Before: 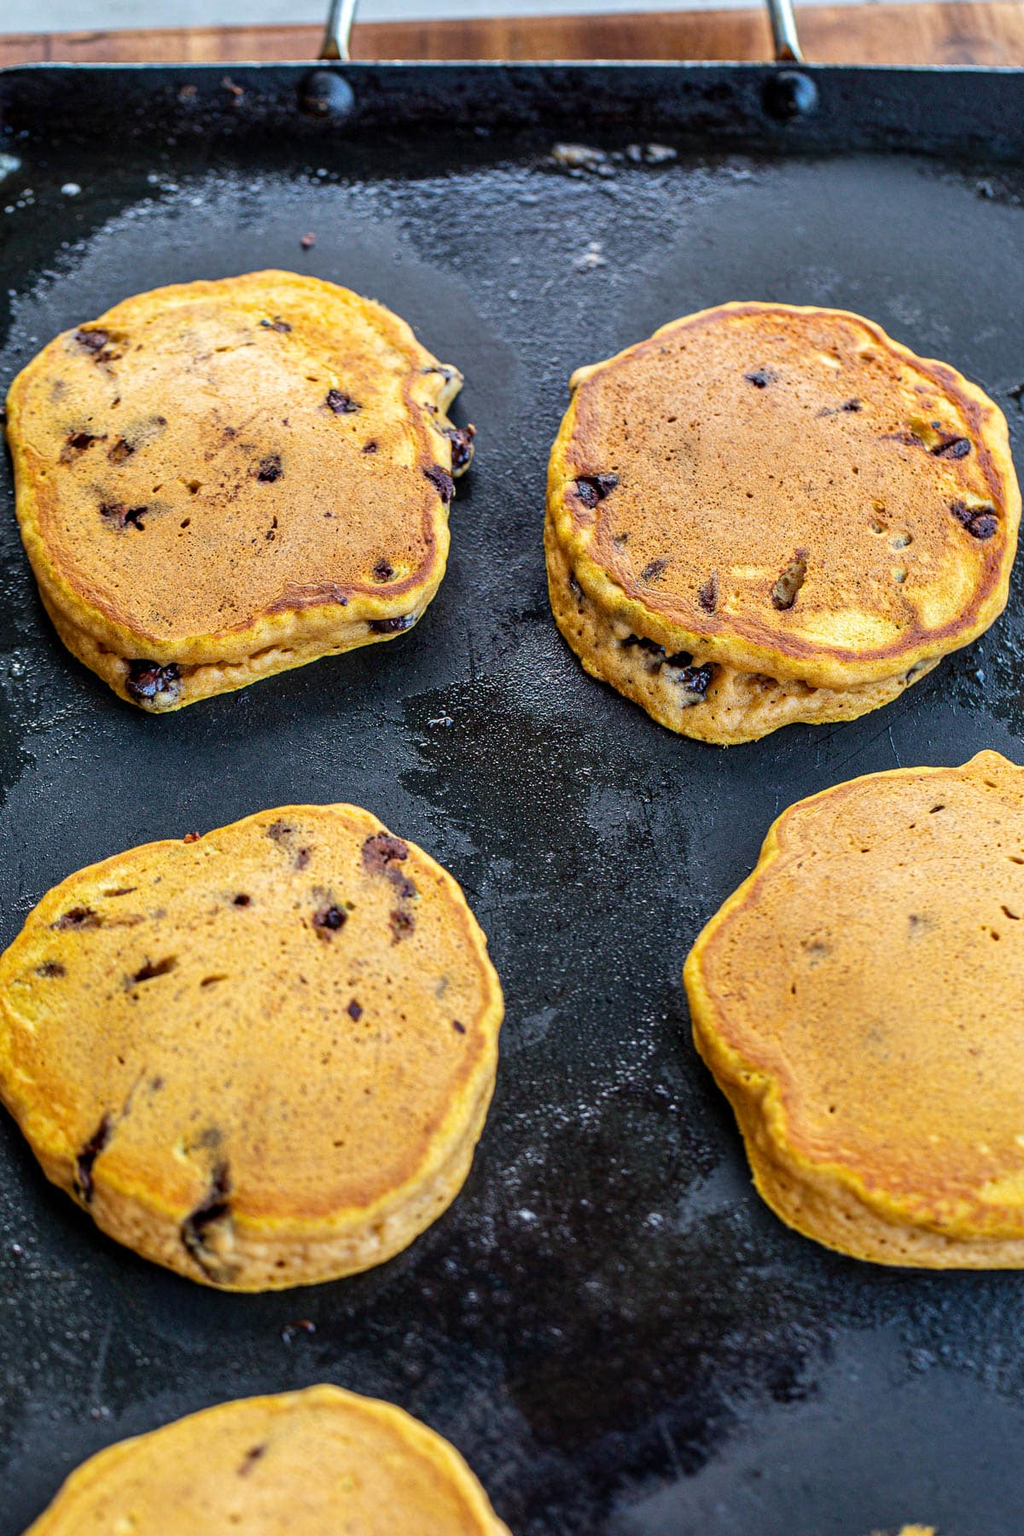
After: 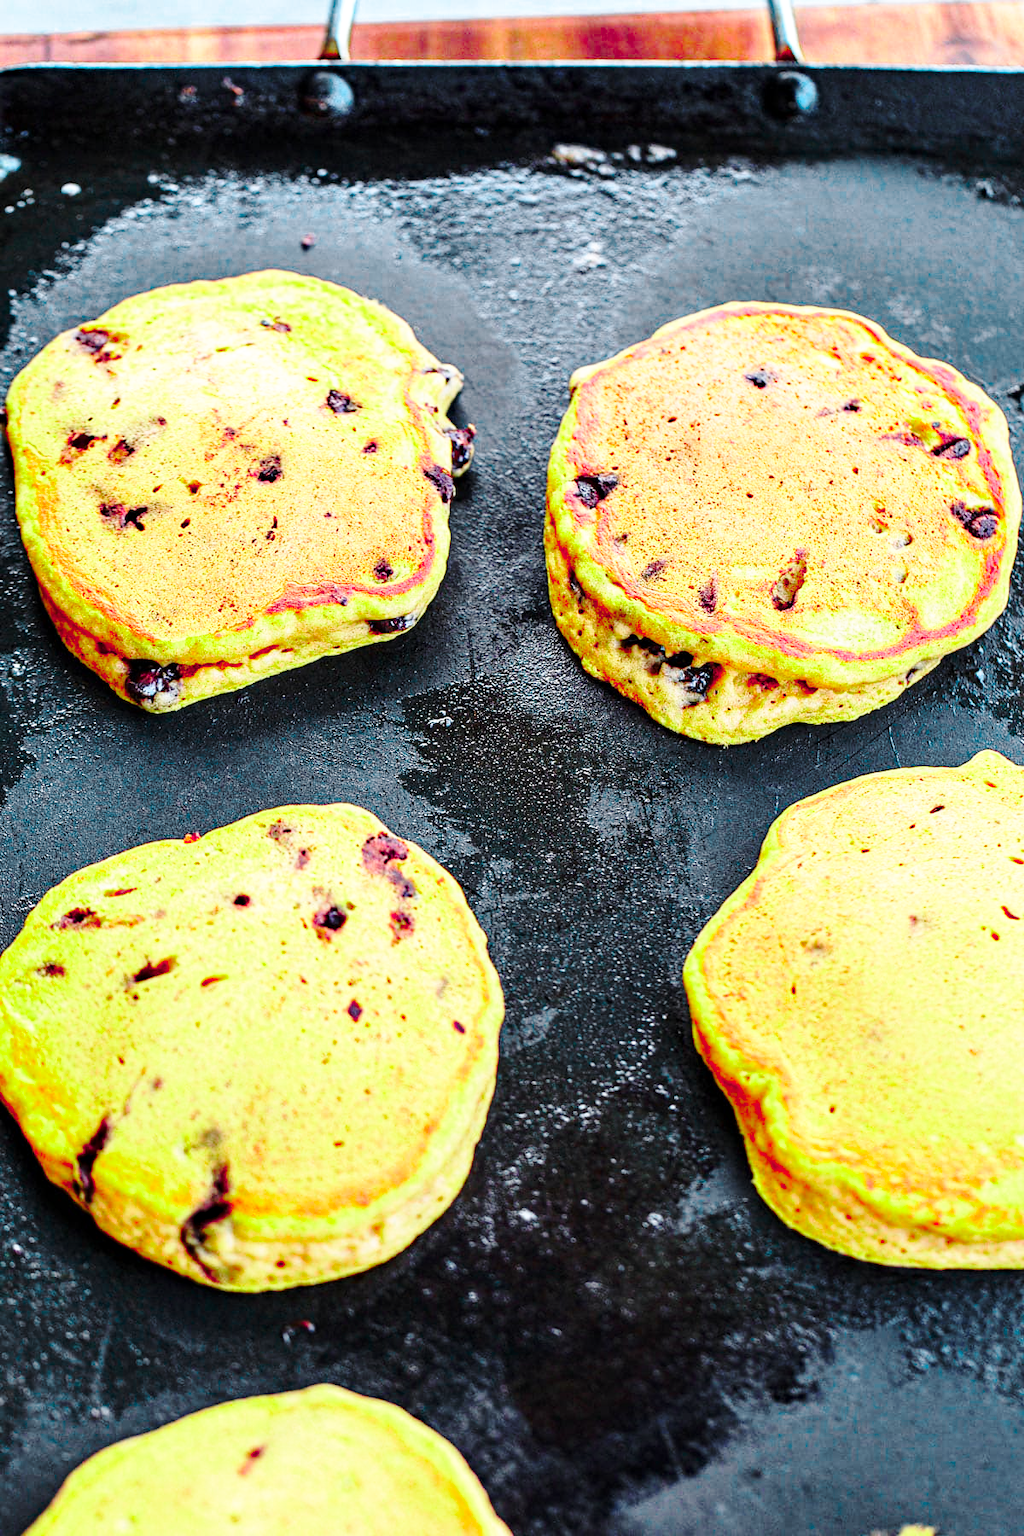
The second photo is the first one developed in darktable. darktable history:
base curve: curves: ch0 [(0, 0) (0.032, 0.037) (0.105, 0.228) (0.435, 0.76) (0.856, 0.983) (1, 1)], preserve colors none
color zones: curves: ch0 [(0, 0.533) (0.126, 0.533) (0.234, 0.533) (0.368, 0.357) (0.5, 0.5) (0.625, 0.5) (0.74, 0.637) (0.875, 0.5)]; ch1 [(0.004, 0.708) (0.129, 0.662) (0.25, 0.5) (0.375, 0.331) (0.496, 0.396) (0.625, 0.649) (0.739, 0.26) (0.875, 0.5) (1, 0.478)]; ch2 [(0, 0.409) (0.132, 0.403) (0.236, 0.558) (0.379, 0.448) (0.5, 0.5) (0.625, 0.5) (0.691, 0.39) (0.875, 0.5)]
haze removal: compatibility mode true, adaptive false
color correction: highlights b* -0.058
